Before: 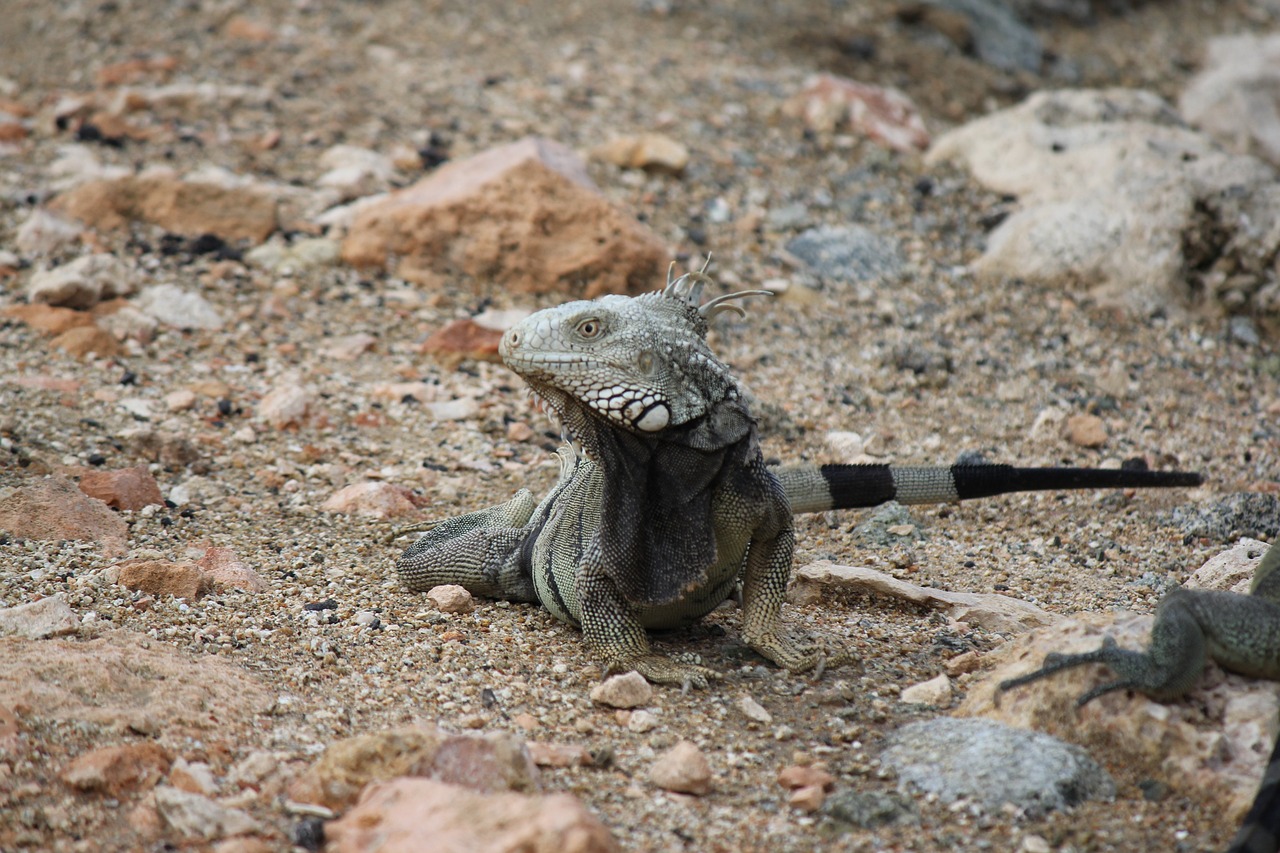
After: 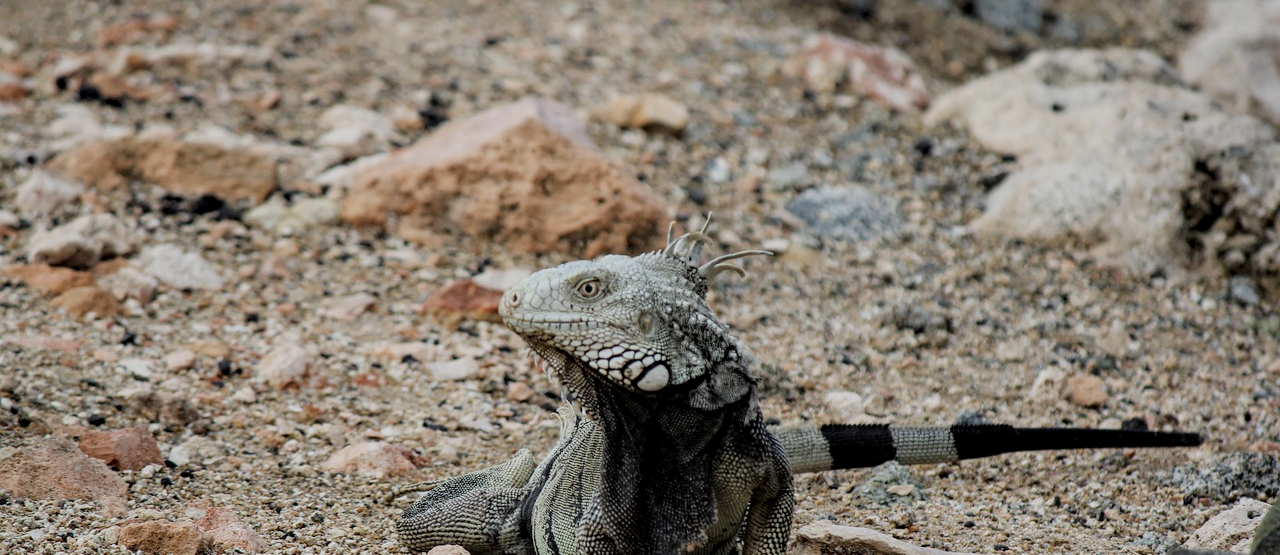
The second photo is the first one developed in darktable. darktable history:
filmic rgb: black relative exposure -7.65 EV, white relative exposure 4.56 EV, hardness 3.61
local contrast: on, module defaults
crop and rotate: top 4.896%, bottom 29.944%
contrast equalizer: y [[0.5, 0.504, 0.515, 0.527, 0.535, 0.534], [0.5 ×6], [0.491, 0.387, 0.179, 0.068, 0.068, 0.068], [0 ×5, 0.023], [0 ×6]]
